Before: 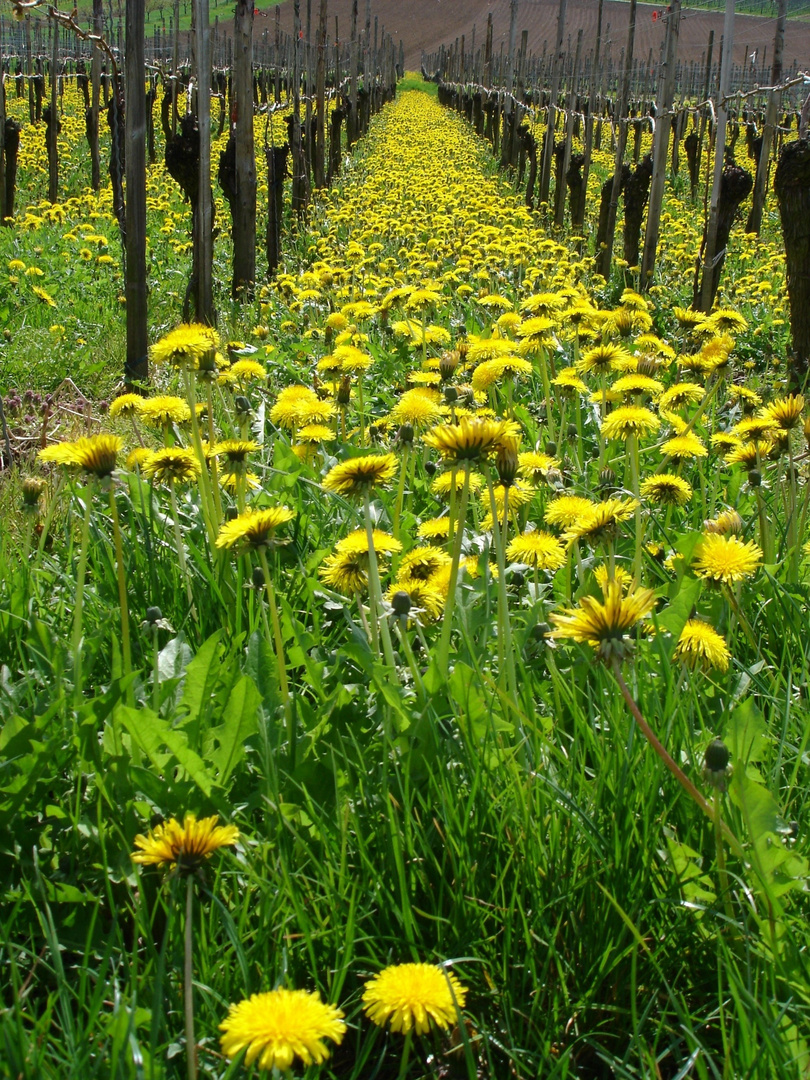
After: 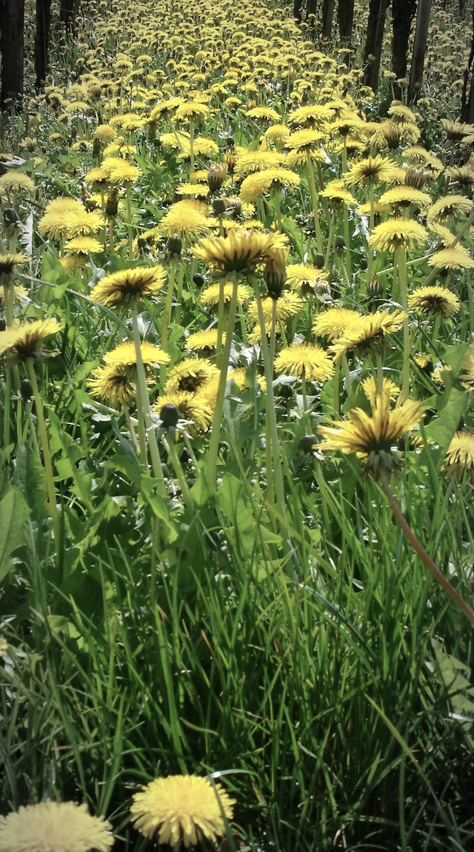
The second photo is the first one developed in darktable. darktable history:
crop and rotate: left 28.686%, top 17.47%, right 12.747%, bottom 3.589%
contrast brightness saturation: contrast 0.101, saturation -0.301
vignetting: automatic ratio true
